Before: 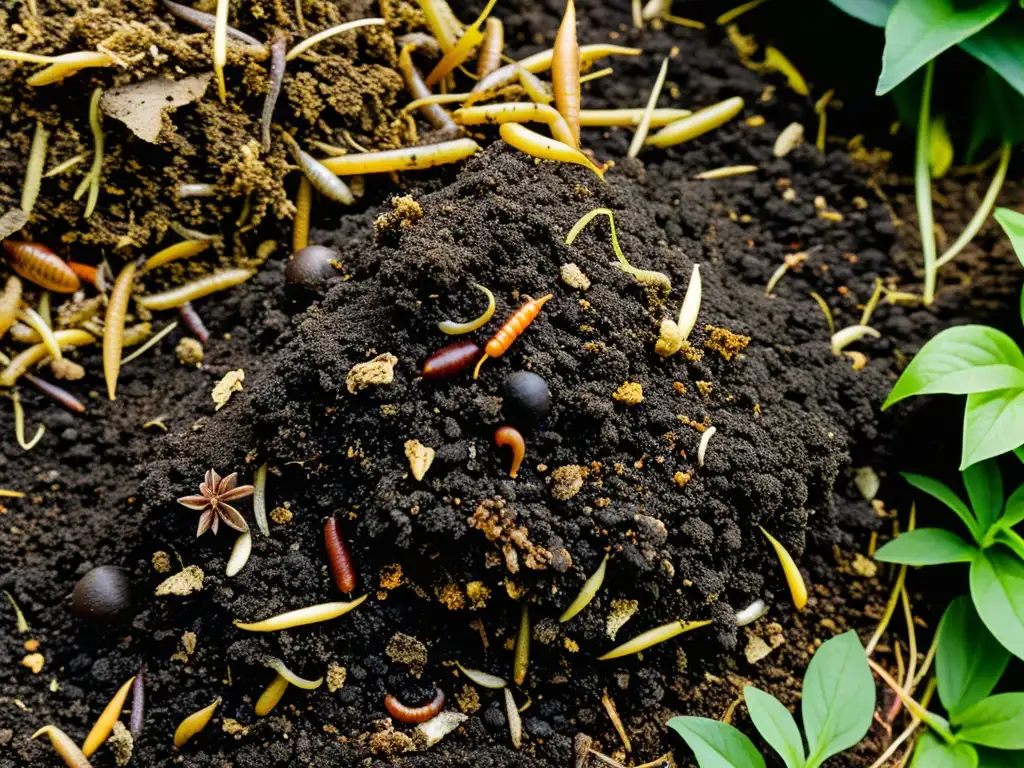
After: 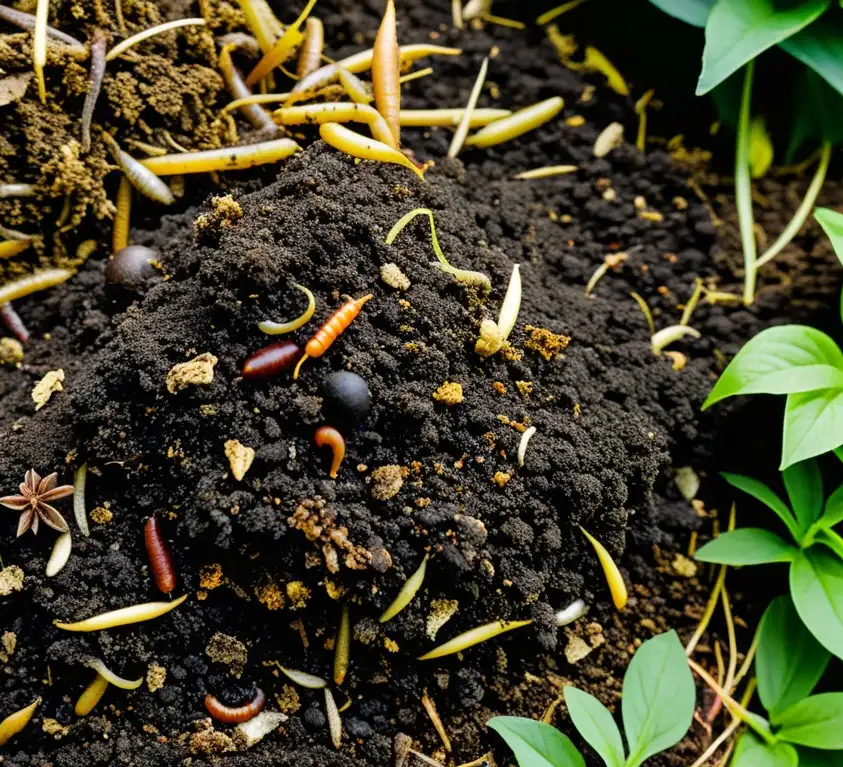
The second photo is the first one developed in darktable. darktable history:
crop: left 17.654%, bottom 0.016%
